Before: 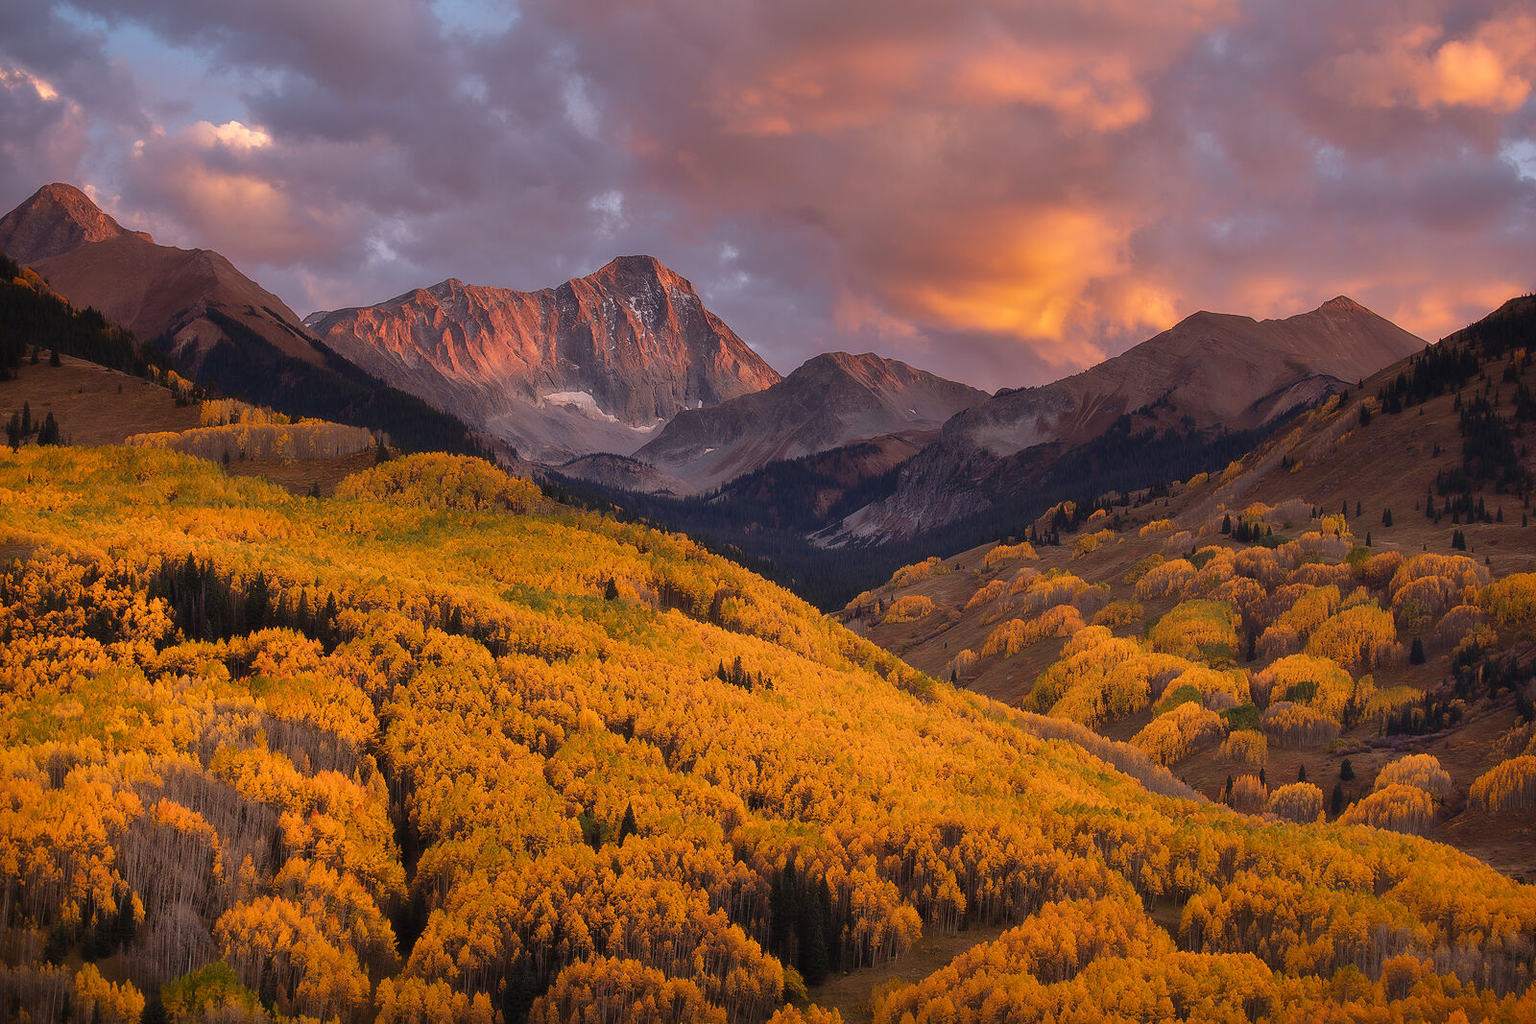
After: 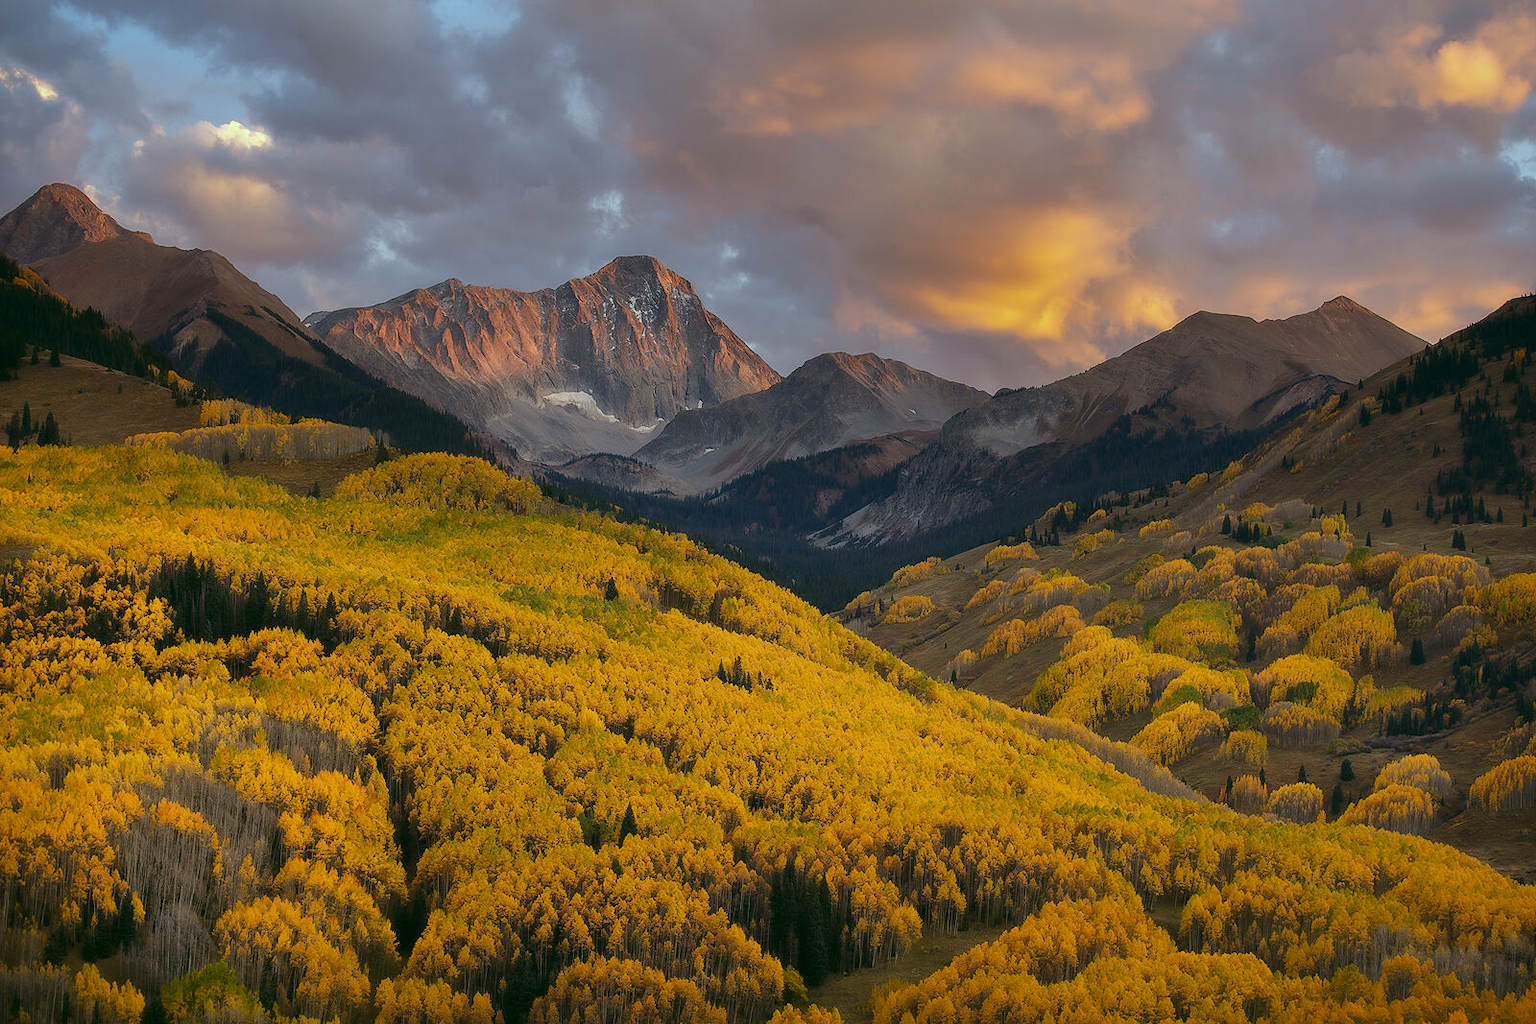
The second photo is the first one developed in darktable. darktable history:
color balance: mode lift, gamma, gain (sRGB), lift [0.997, 0.979, 1.021, 1.011], gamma [1, 1.084, 0.916, 0.998], gain [1, 0.87, 1.13, 1.101], contrast 4.55%, contrast fulcrum 38.24%, output saturation 104.09%
color correction: highlights a* 4.02, highlights b* 4.98, shadows a* -7.55, shadows b* 4.98
